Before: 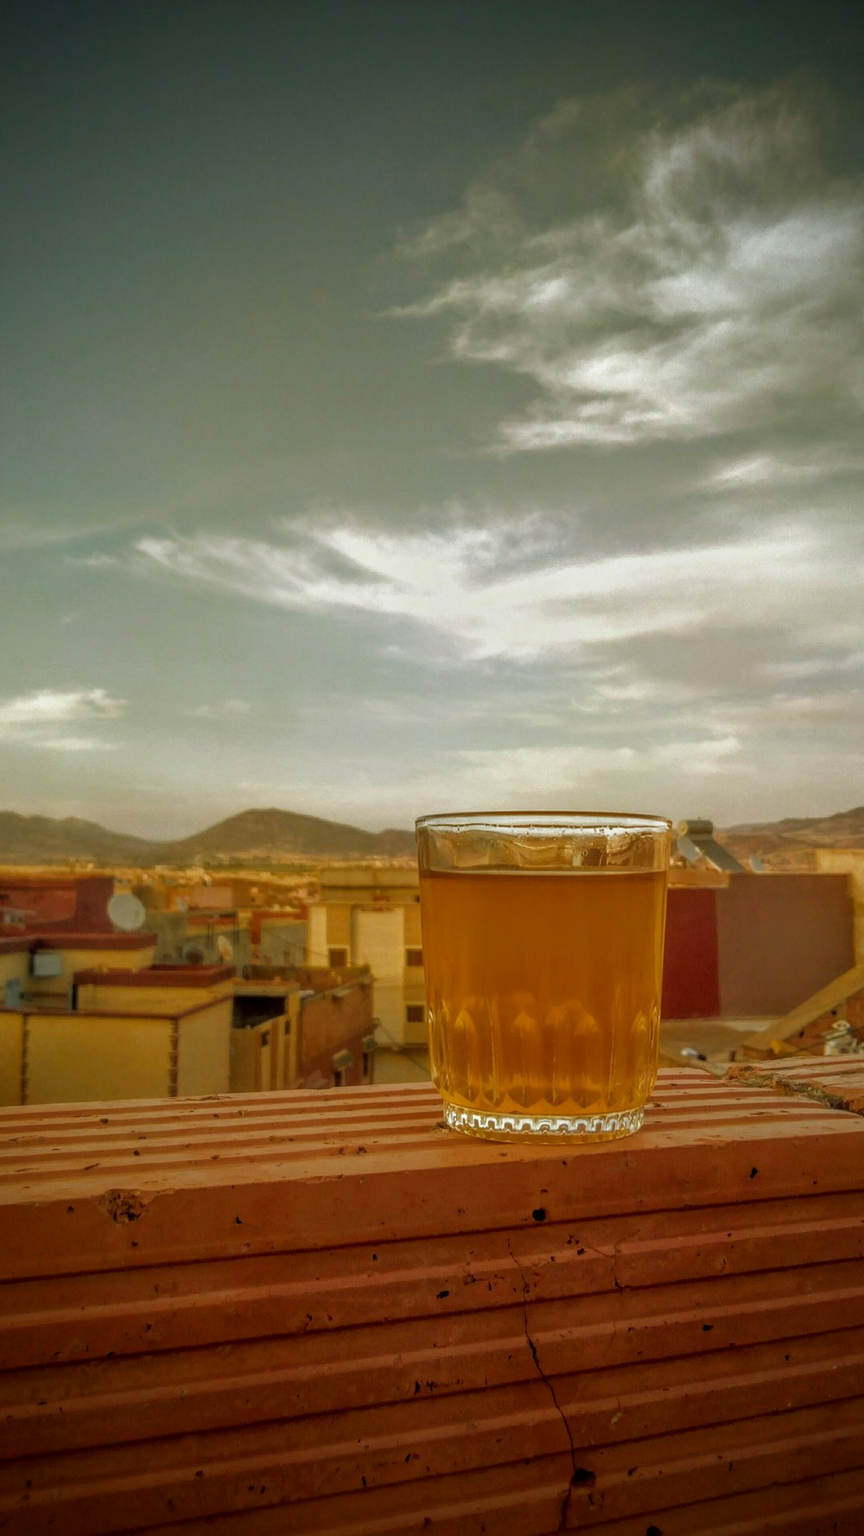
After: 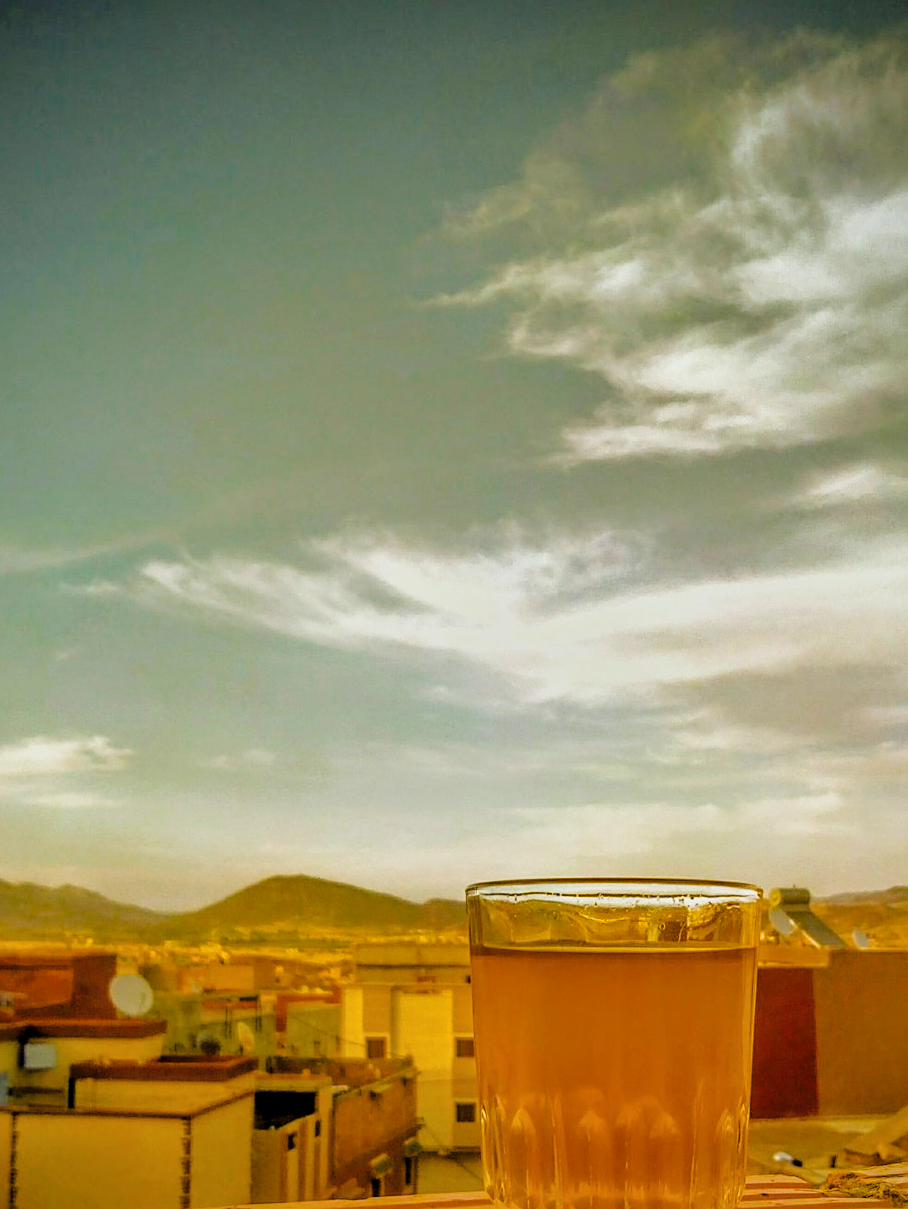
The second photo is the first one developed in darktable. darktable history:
crop: left 1.552%, top 3.459%, right 7.606%, bottom 28.511%
tone curve: curves: ch0 [(0.024, 0) (0.075, 0.034) (0.145, 0.098) (0.257, 0.259) (0.408, 0.45) (0.611, 0.64) (0.81, 0.857) (1, 1)]; ch1 [(0, 0) (0.287, 0.198) (0.501, 0.506) (0.56, 0.57) (0.712, 0.777) (0.976, 0.992)]; ch2 [(0, 0) (0.5, 0.5) (0.523, 0.552) (0.59, 0.603) (0.681, 0.754) (1, 1)], color space Lab, linked channels, preserve colors none
filmic rgb: black relative exposure -7.65 EV, white relative exposure 3.96 EV, hardness 4.01, contrast 1.097, highlights saturation mix -29.04%
shadows and highlights: low approximation 0.01, soften with gaussian
color balance rgb: shadows lift › chroma 2.933%, shadows lift › hue 281.68°, shadows fall-off 102.287%, perceptual saturation grading › global saturation 30.441%, perceptual brilliance grading › global brilliance 9.988%, perceptual brilliance grading › shadows 14.325%, mask middle-gray fulcrum 22.467%, global vibrance 25.378%
sharpen: on, module defaults
contrast brightness saturation: saturation -0.027
